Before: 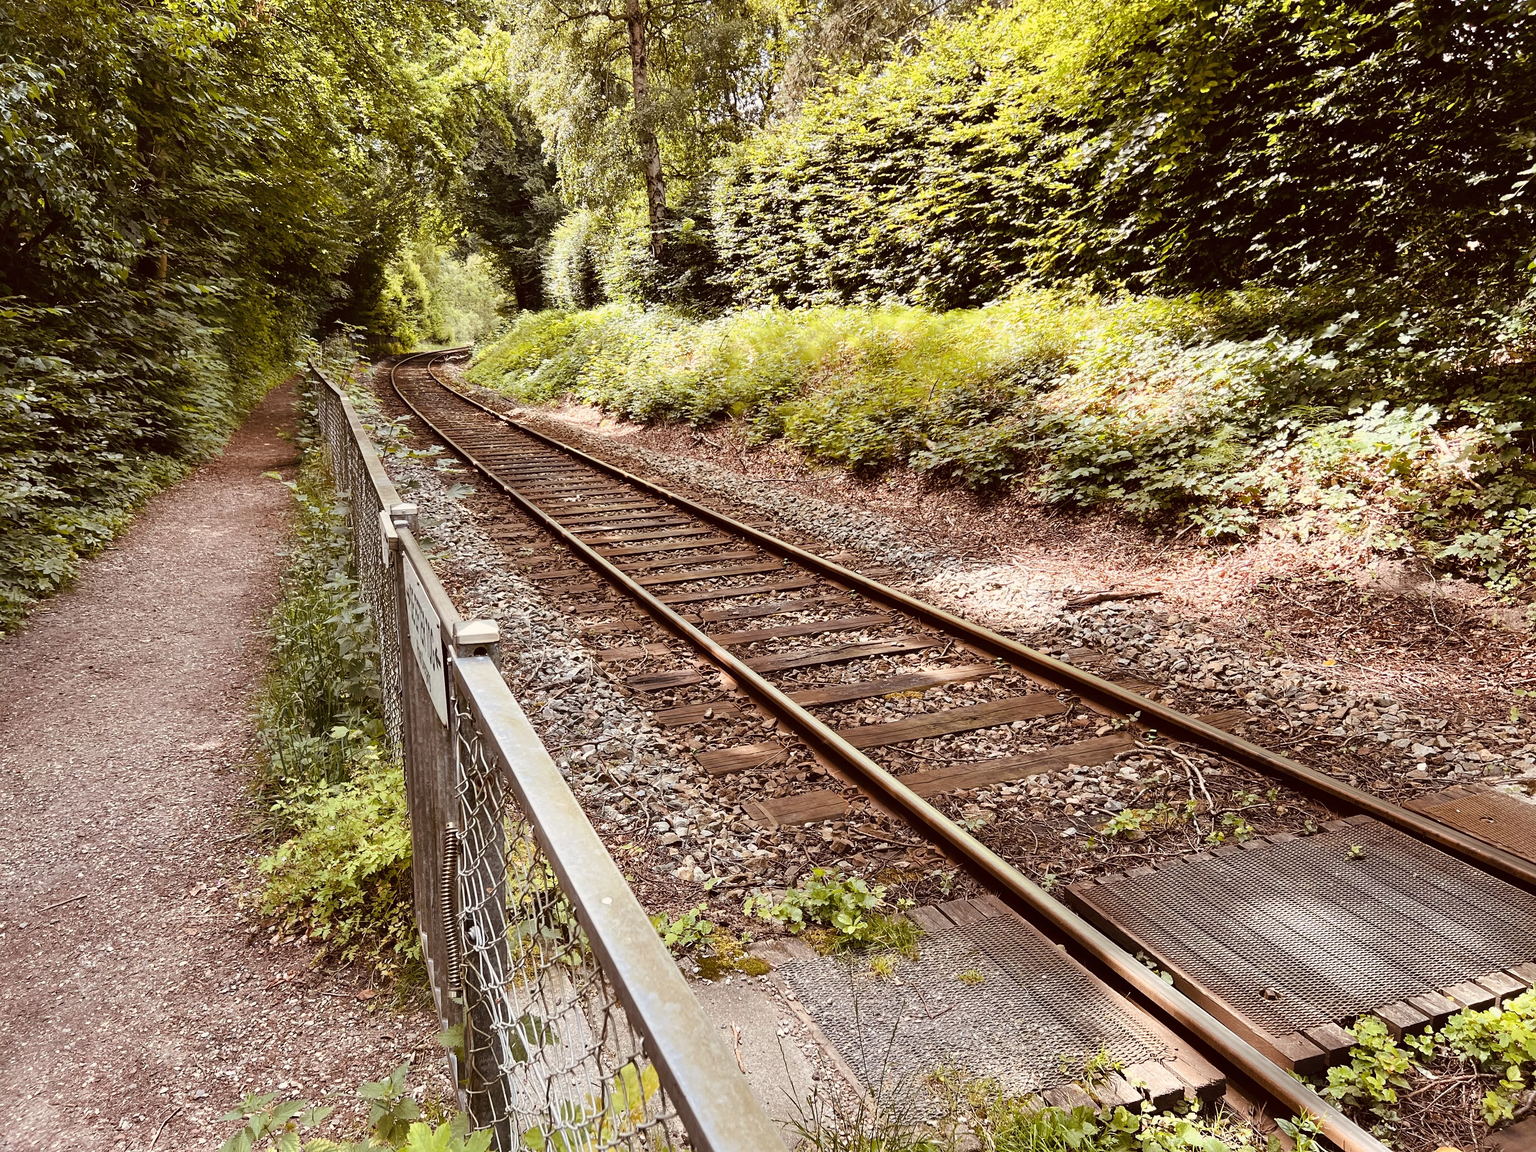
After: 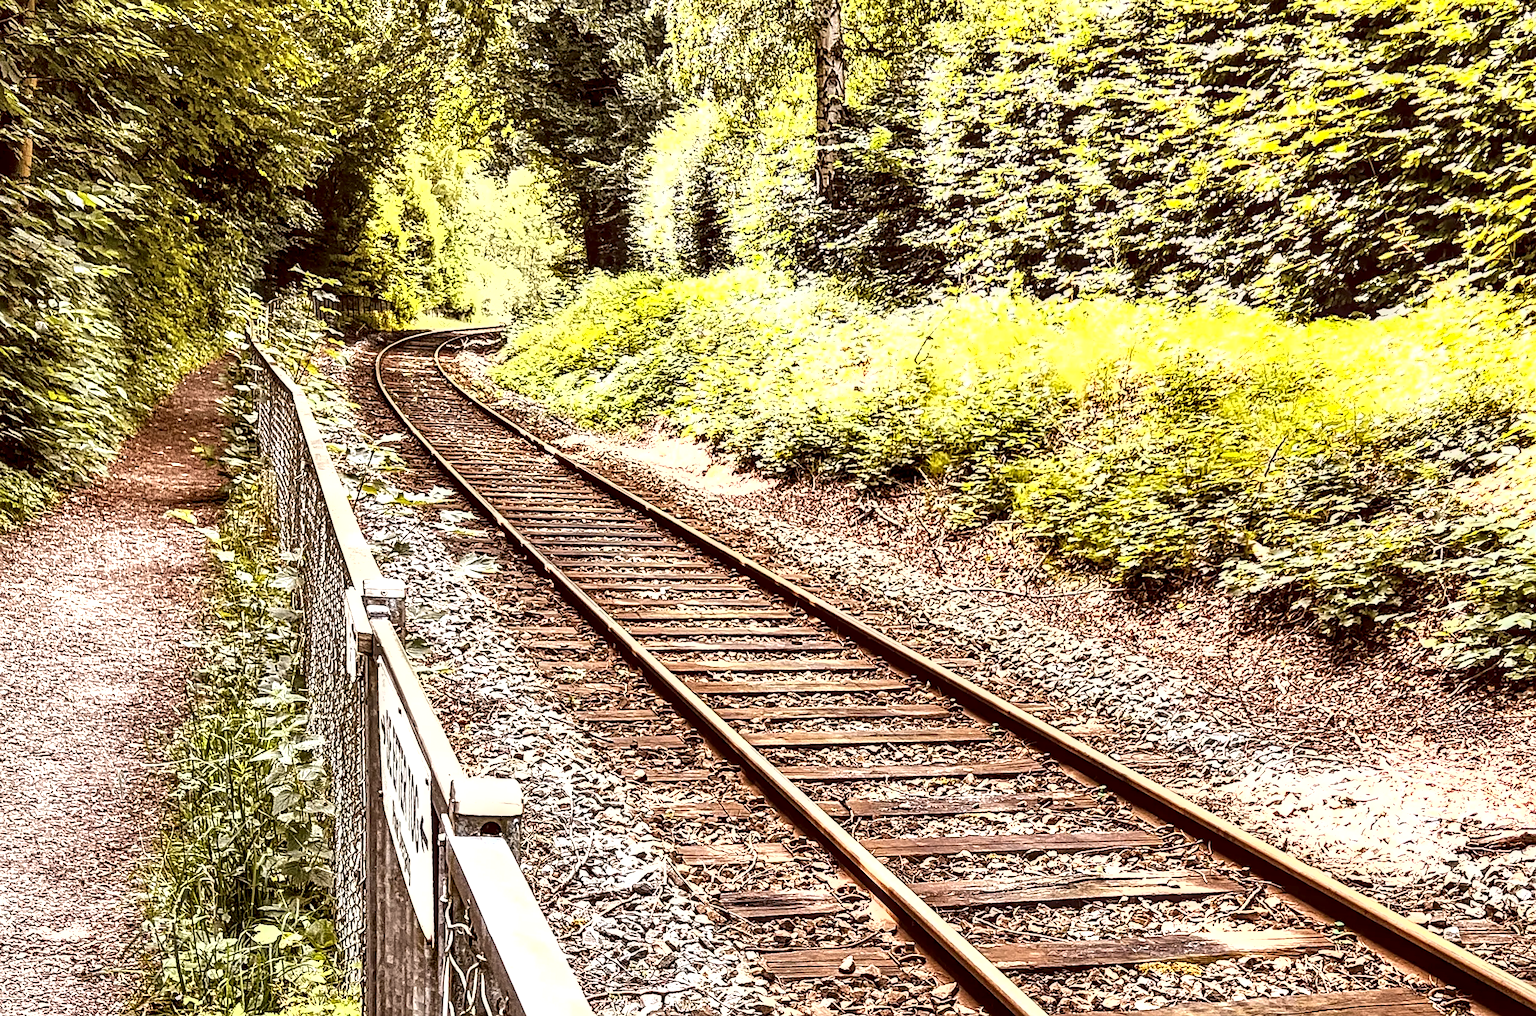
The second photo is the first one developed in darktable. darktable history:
crop and rotate: angle -4.99°, left 2.122%, top 6.945%, right 27.566%, bottom 30.519%
shadows and highlights: highlights color adjustment 0%, low approximation 0.01, soften with gaussian
local contrast: highlights 19%, detail 186%
rotate and perspective: rotation 0.062°, lens shift (vertical) 0.115, lens shift (horizontal) -0.133, crop left 0.047, crop right 0.94, crop top 0.061, crop bottom 0.94
sharpen: on, module defaults
exposure: black level correction 0, exposure 1.2 EV, compensate exposure bias true, compensate highlight preservation false
tone equalizer: on, module defaults
